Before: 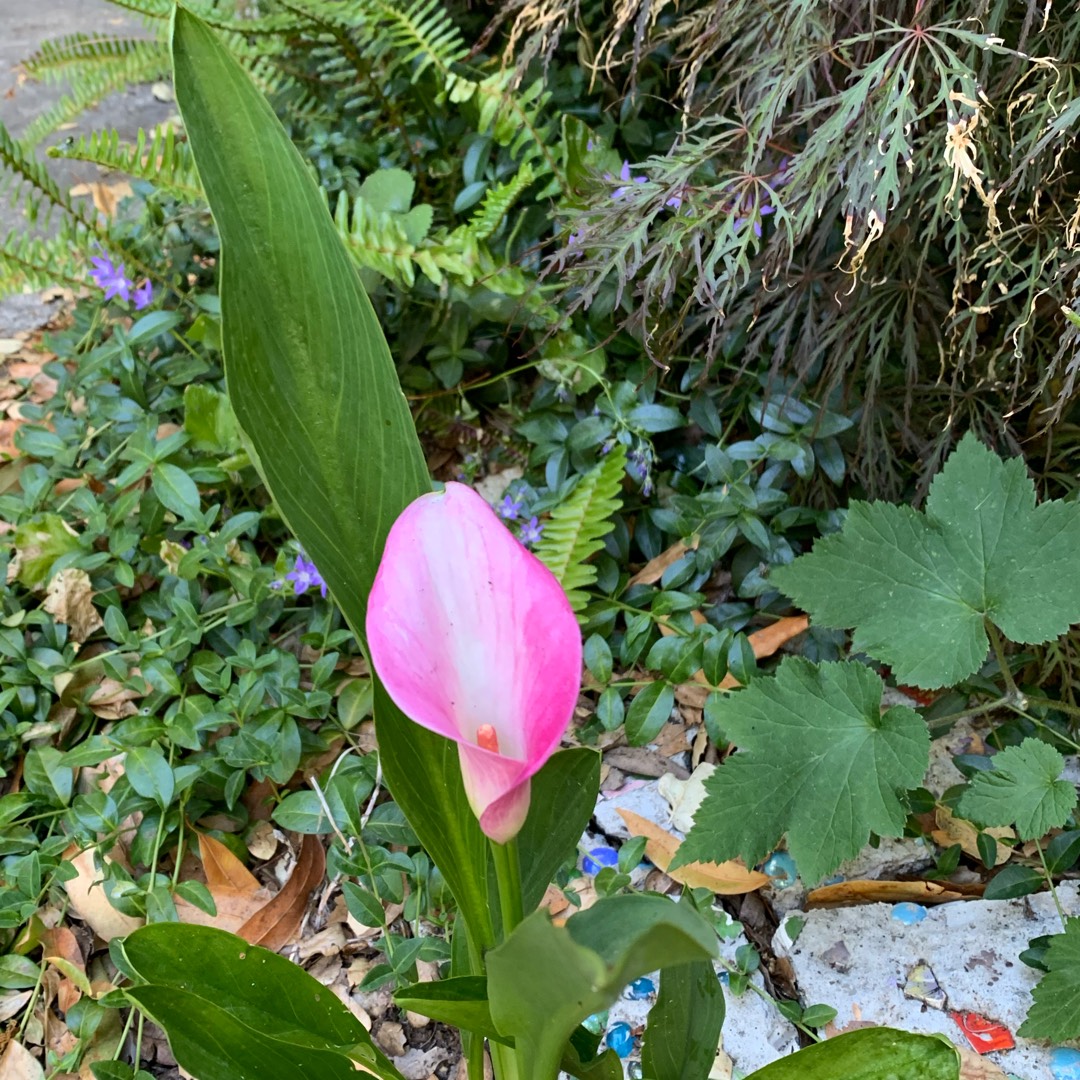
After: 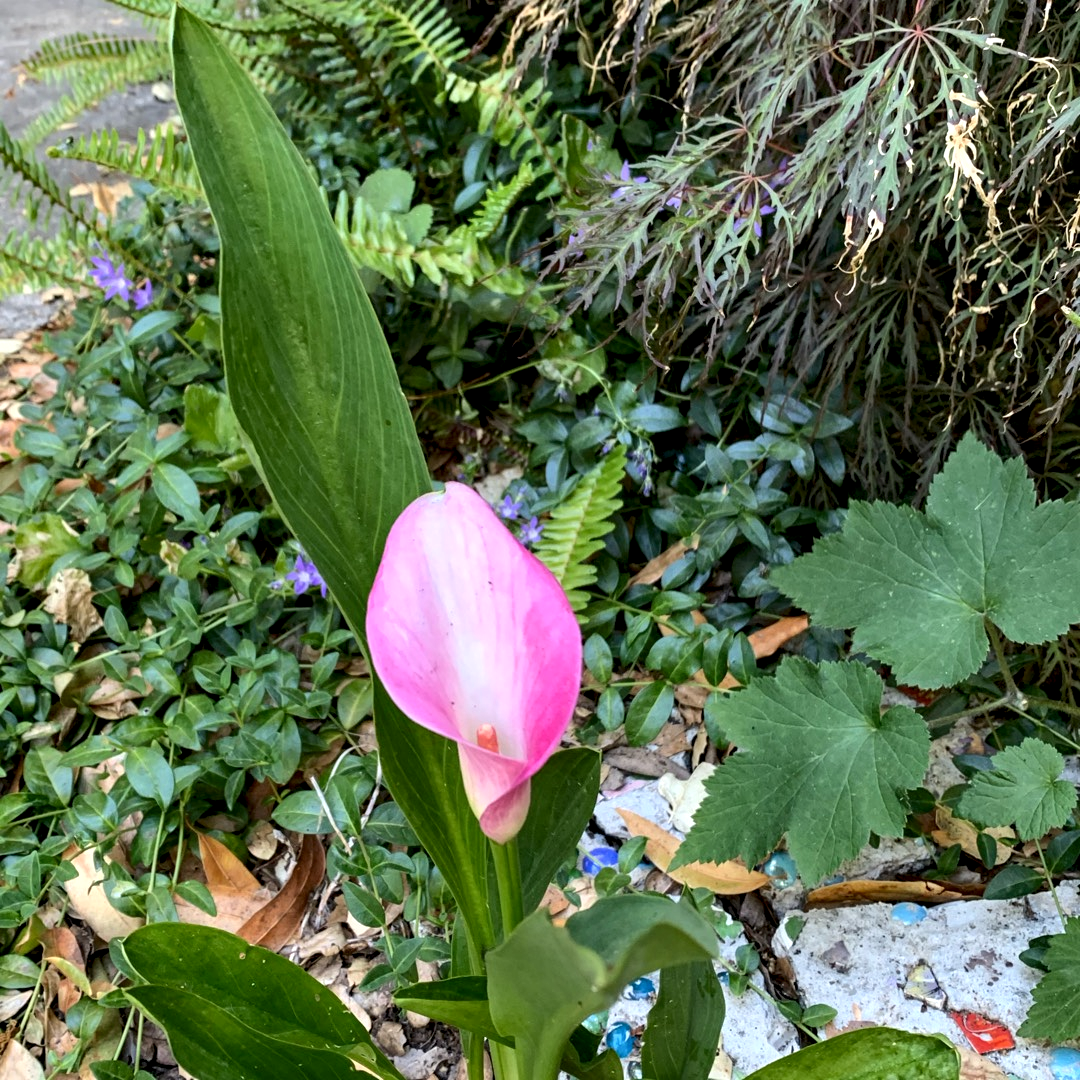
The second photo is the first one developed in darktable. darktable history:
local contrast: detail 135%, midtone range 0.746
